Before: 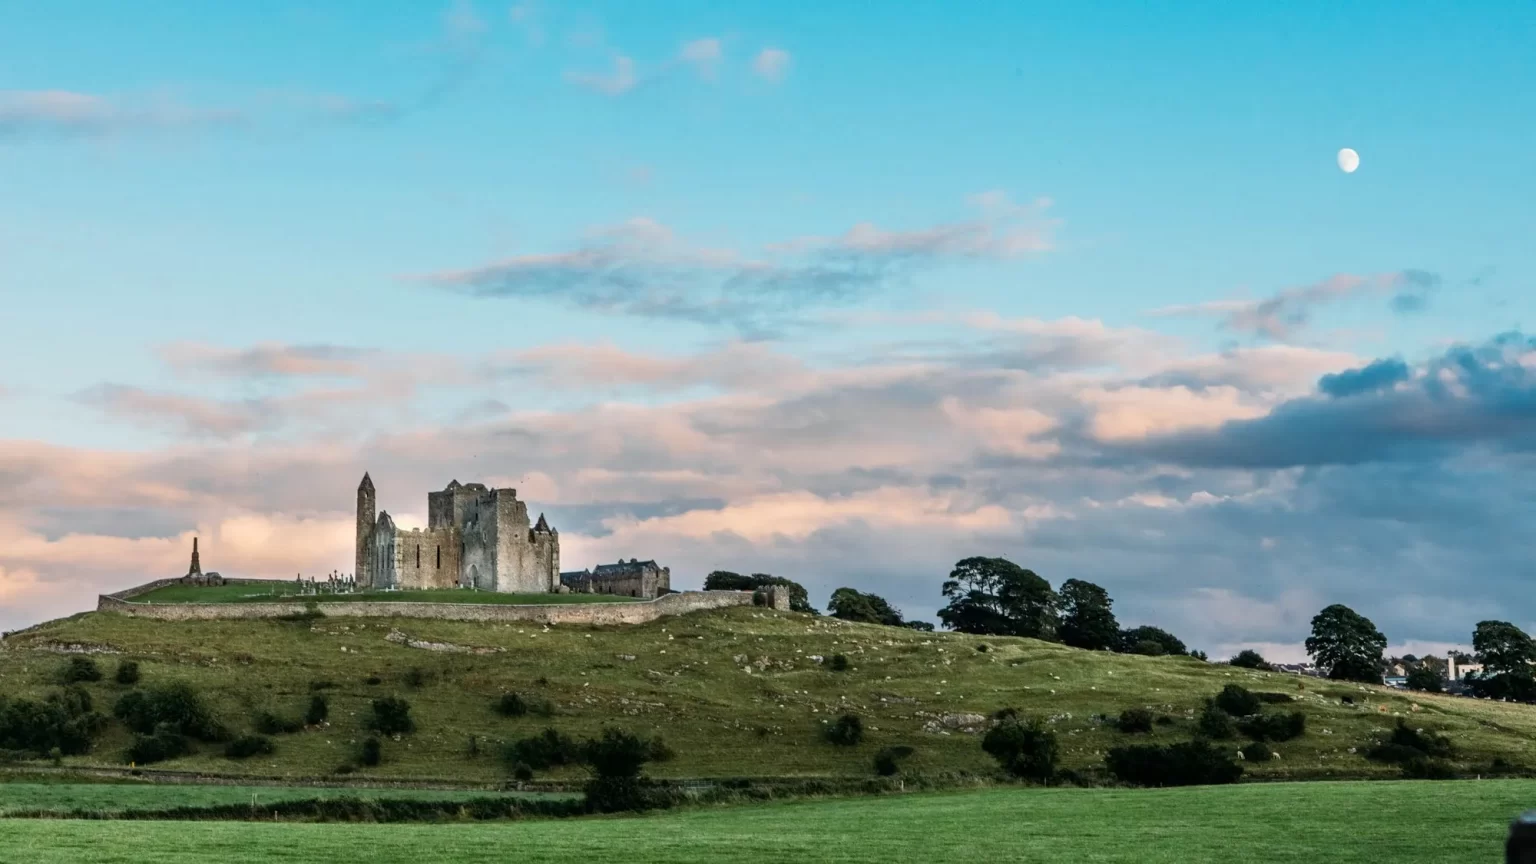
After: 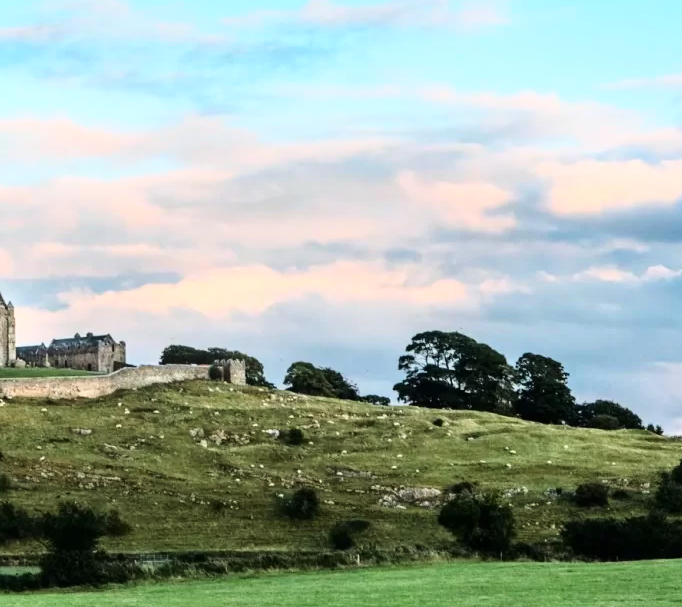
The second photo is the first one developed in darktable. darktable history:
bloom: size 9%, threshold 100%, strength 7%
base curve: curves: ch0 [(0, 0) (0.028, 0.03) (0.121, 0.232) (0.46, 0.748) (0.859, 0.968) (1, 1)]
crop: left 35.432%, top 26.233%, right 20.145%, bottom 3.432%
